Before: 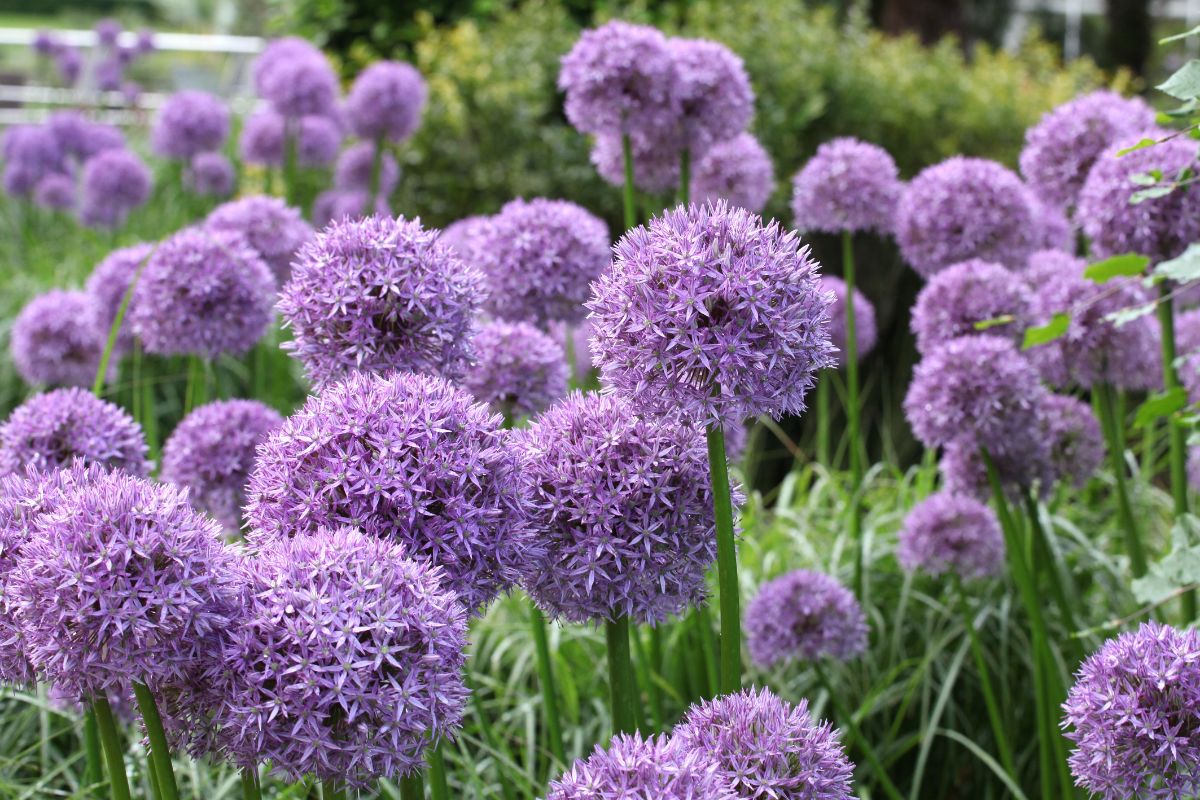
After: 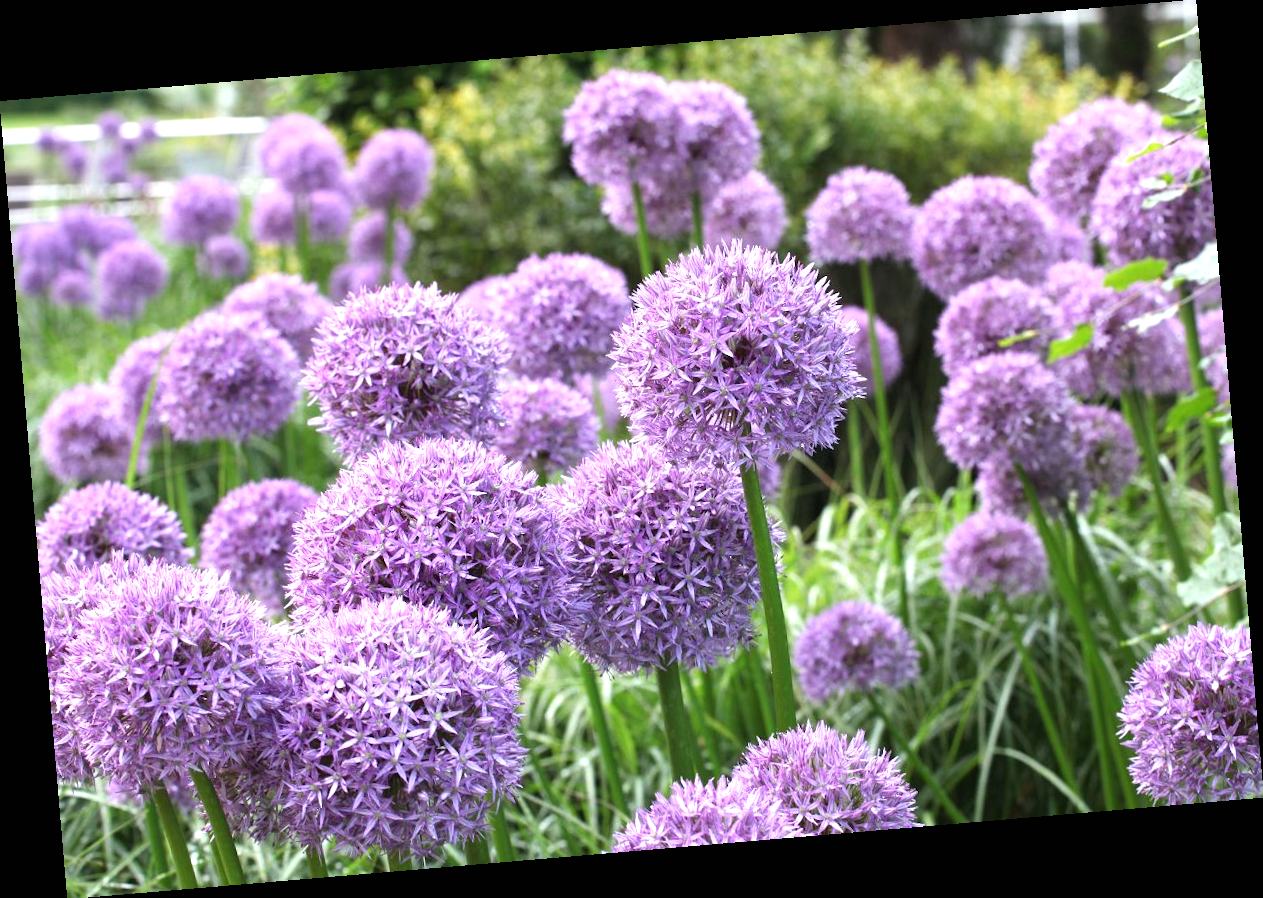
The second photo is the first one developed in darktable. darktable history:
tone equalizer: on, module defaults
rotate and perspective: rotation -4.86°, automatic cropping off
exposure: black level correction 0, exposure 0.7 EV, compensate exposure bias true, compensate highlight preservation false
